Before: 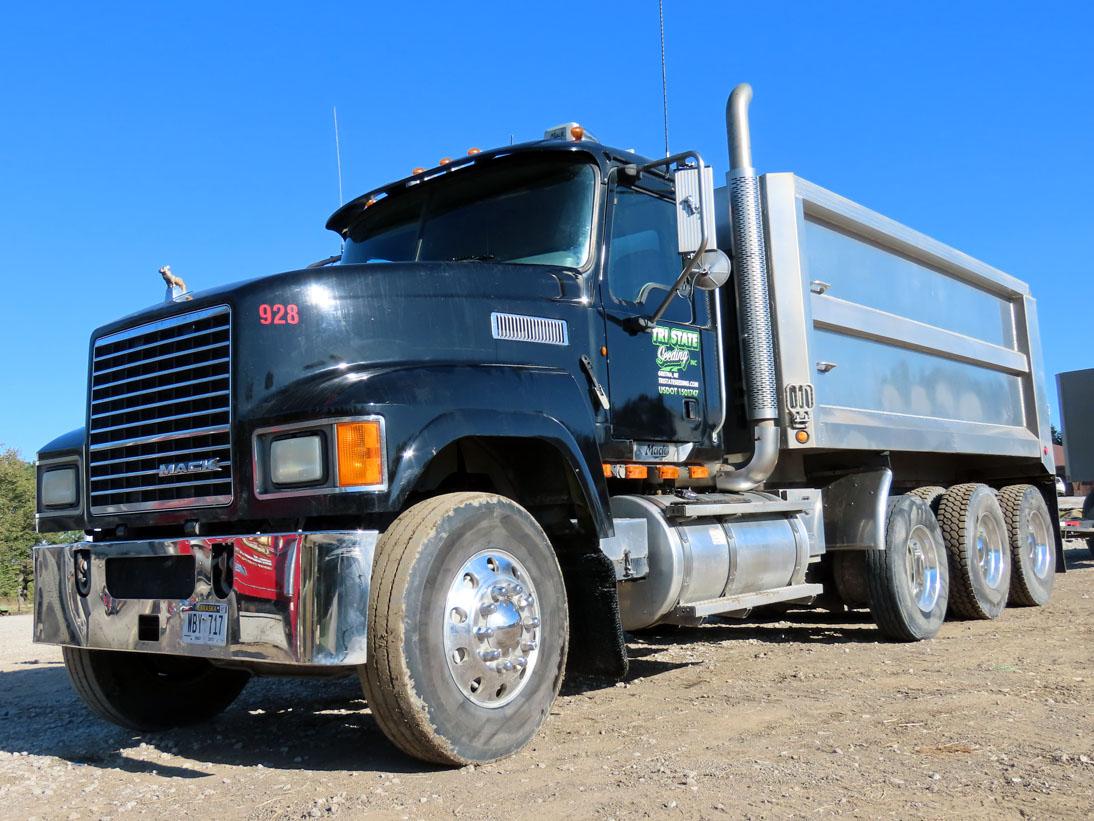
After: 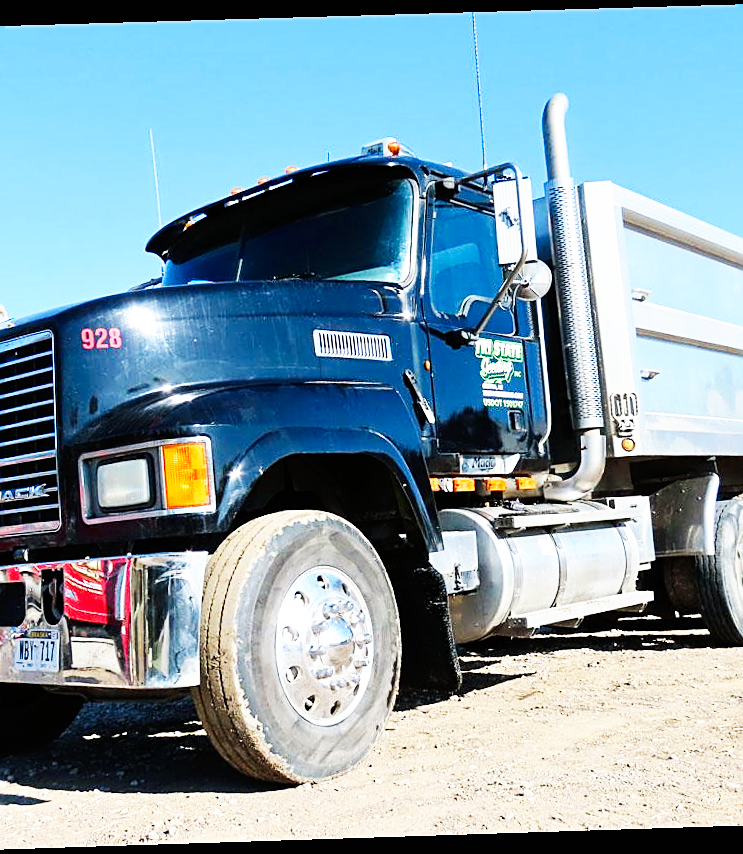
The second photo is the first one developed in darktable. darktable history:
rotate and perspective: rotation -1.77°, lens shift (horizontal) 0.004, automatic cropping off
sharpen: on, module defaults
base curve: curves: ch0 [(0, 0) (0.007, 0.004) (0.027, 0.03) (0.046, 0.07) (0.207, 0.54) (0.442, 0.872) (0.673, 0.972) (1, 1)], preserve colors none
crop: left 16.899%, right 16.556%
